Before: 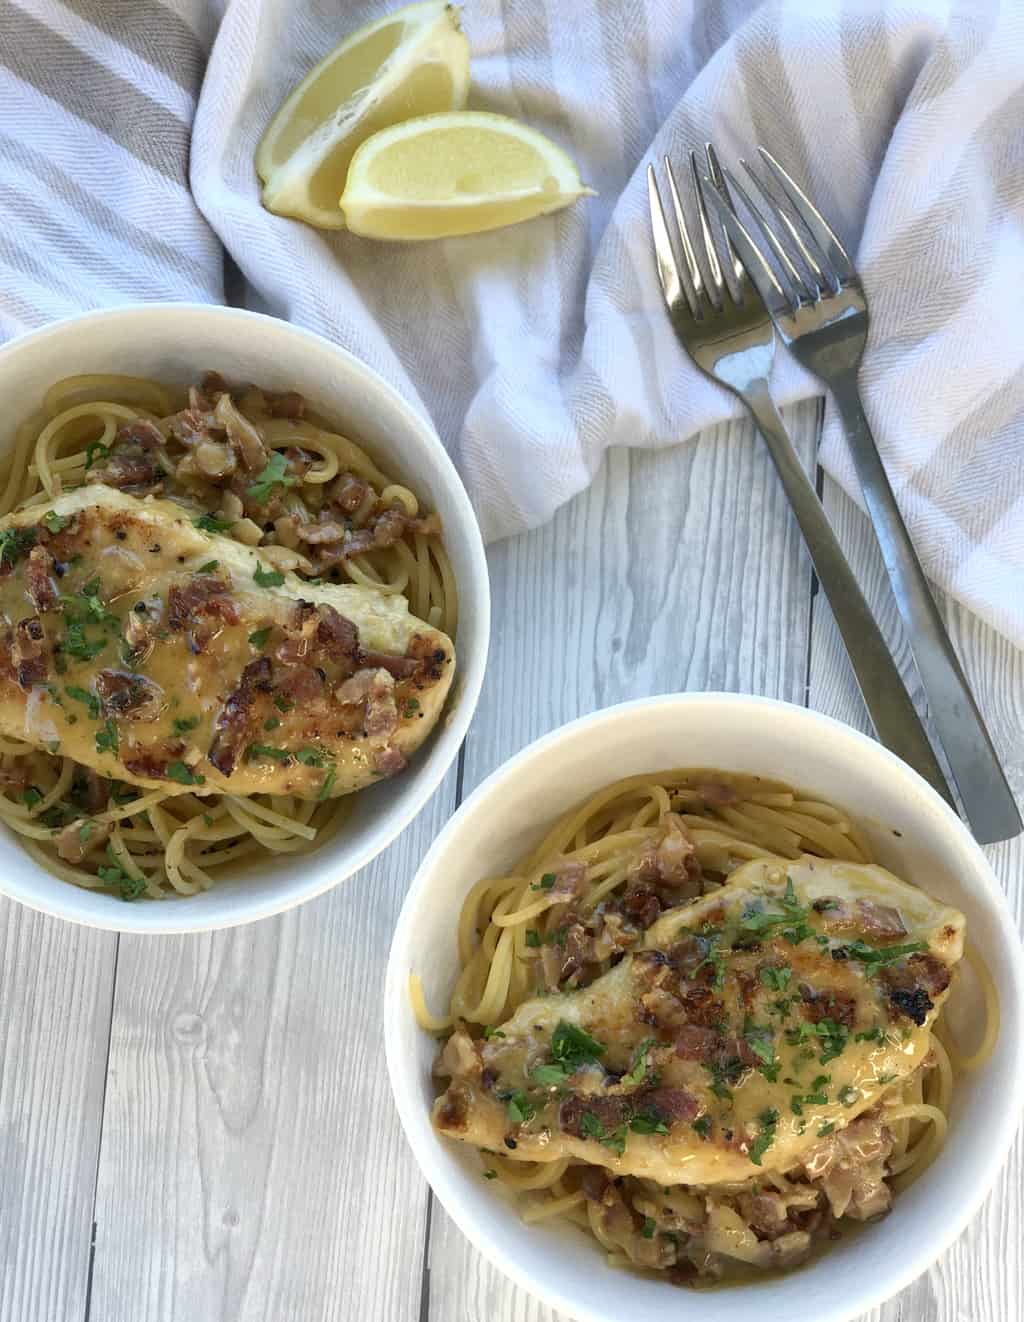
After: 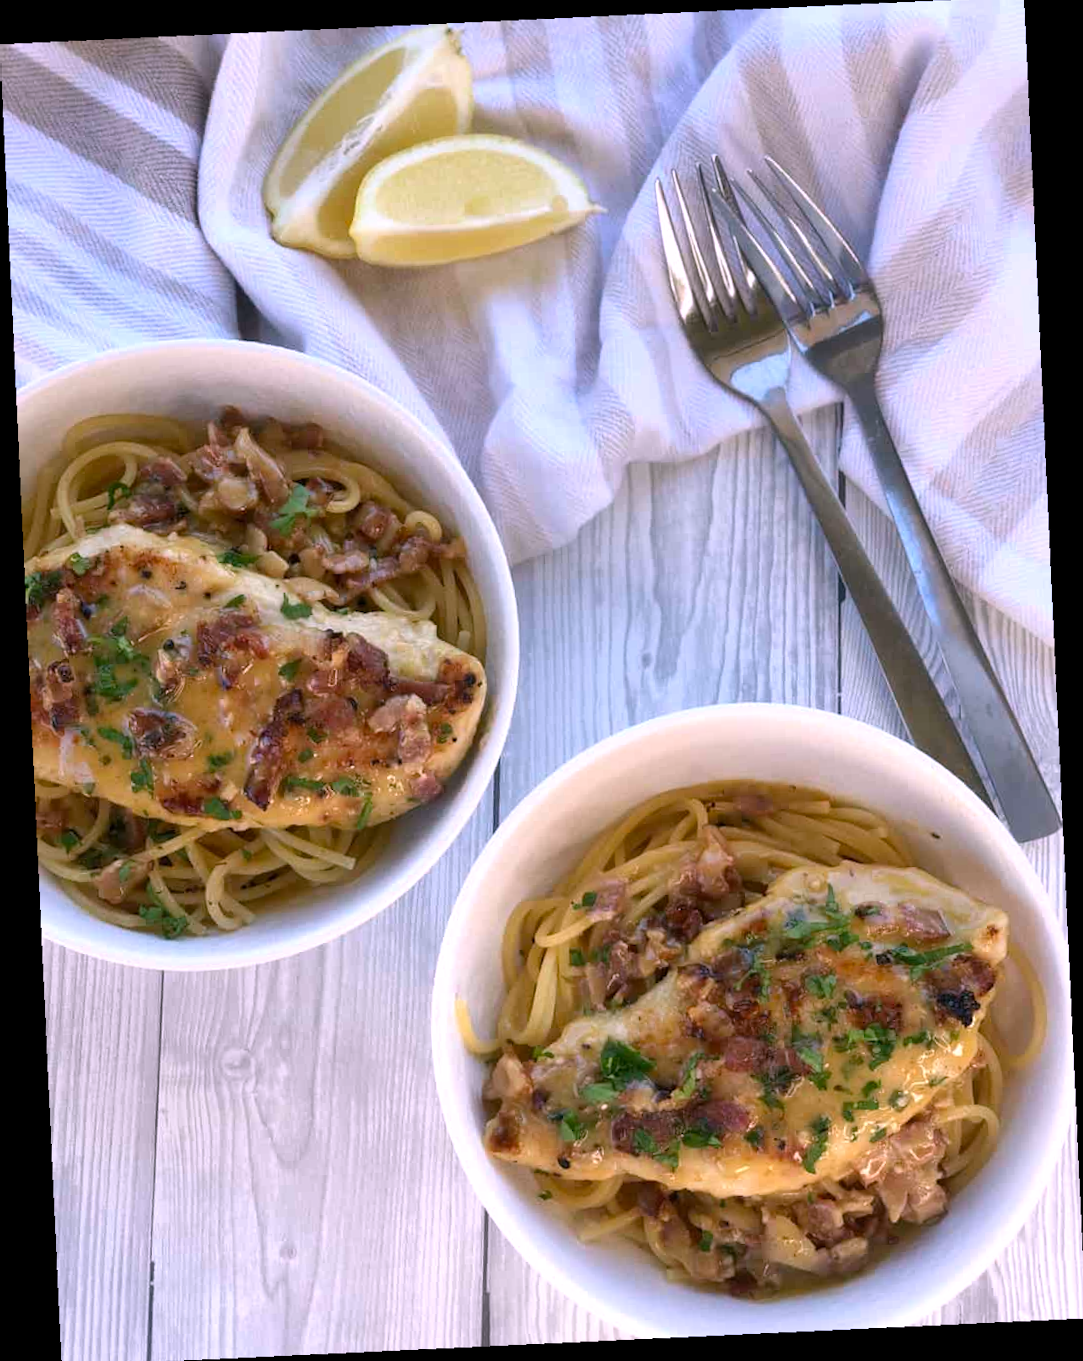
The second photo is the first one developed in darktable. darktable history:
rotate and perspective: rotation -3.18°, automatic cropping off
crop and rotate: angle -0.5°
white balance: red 1.066, blue 1.119
